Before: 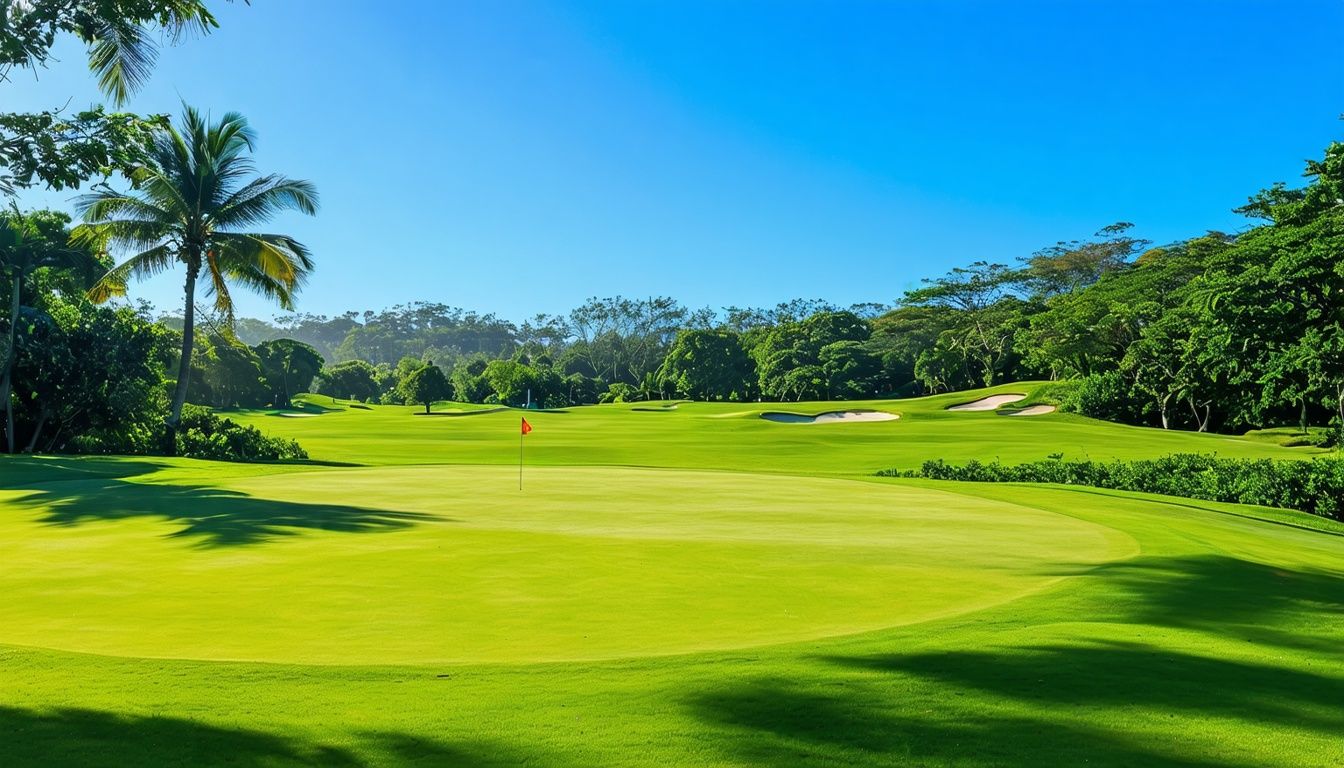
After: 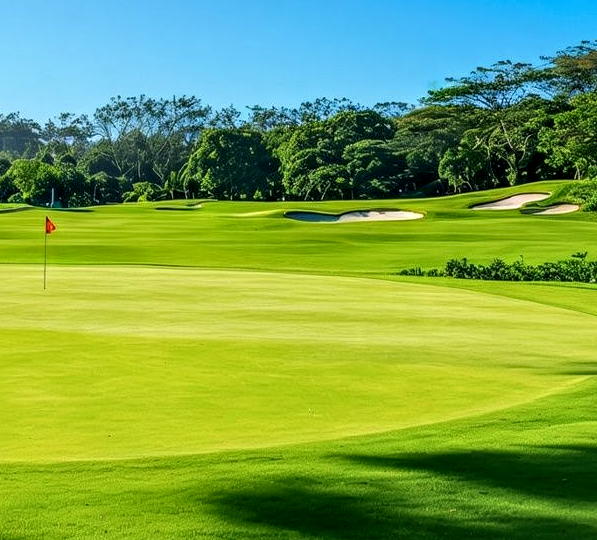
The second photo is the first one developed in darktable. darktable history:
crop: left 35.432%, top 26.233%, right 20.145%, bottom 3.432%
local contrast: detail 150%
